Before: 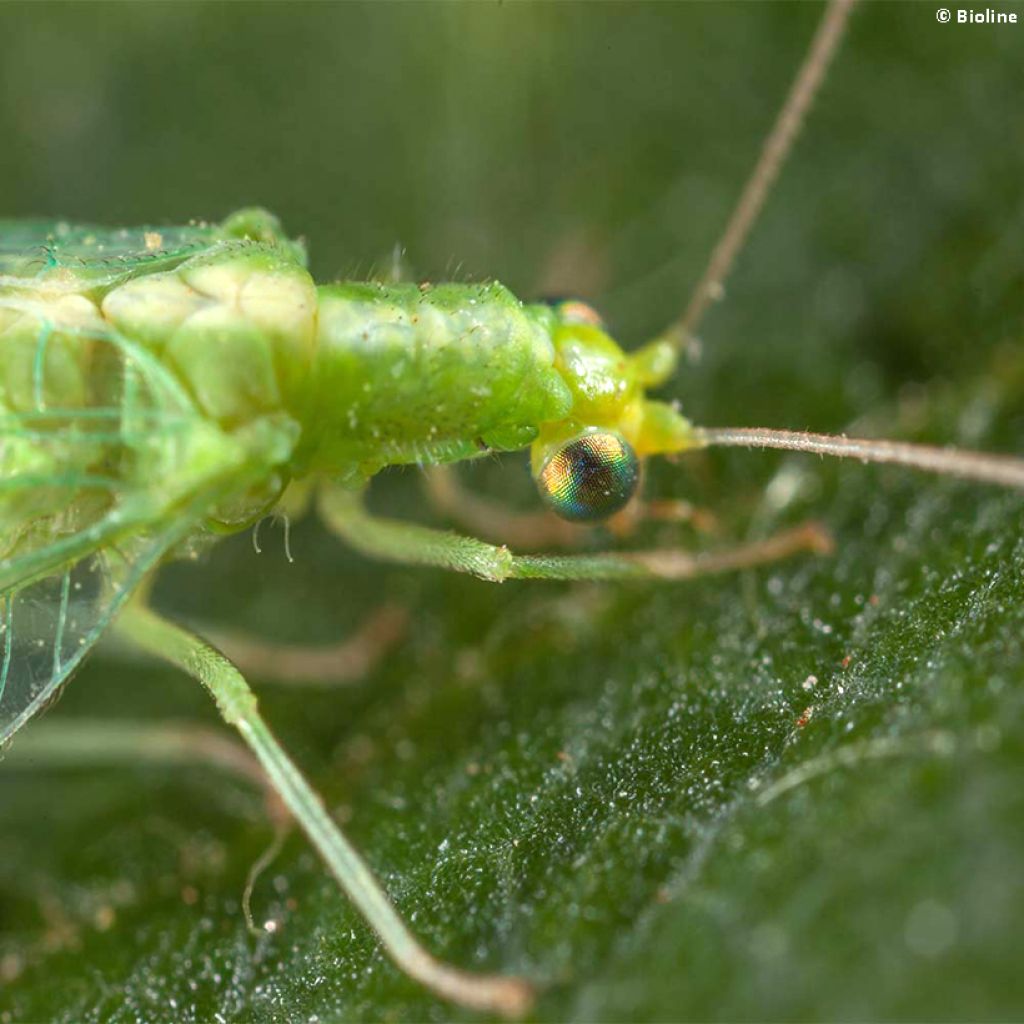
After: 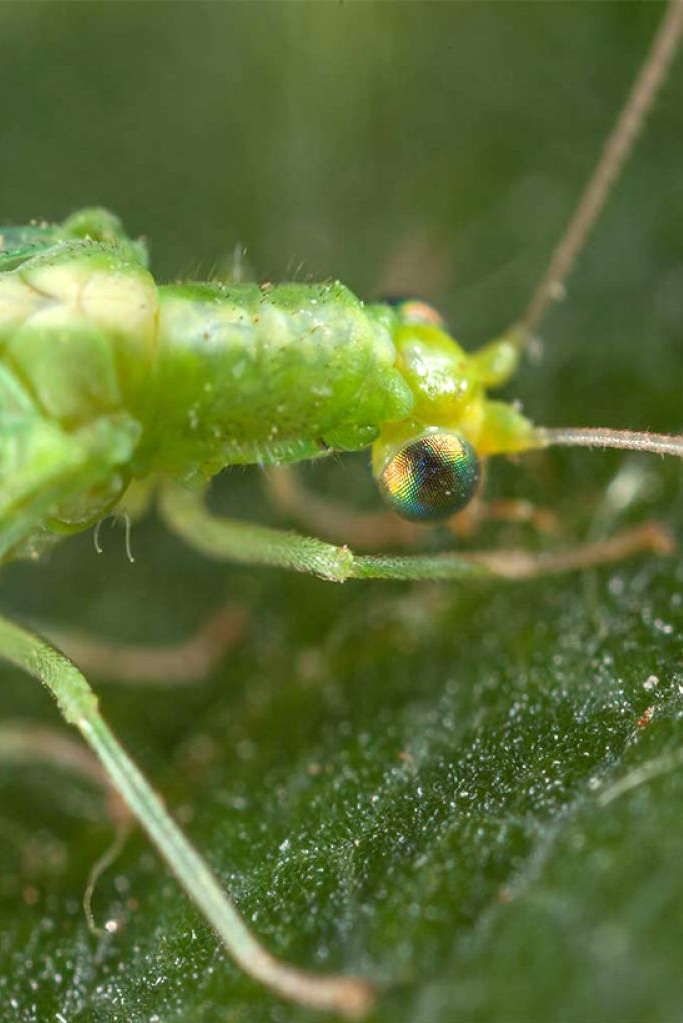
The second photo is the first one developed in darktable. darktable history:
crop and rotate: left 15.552%, right 17.731%
